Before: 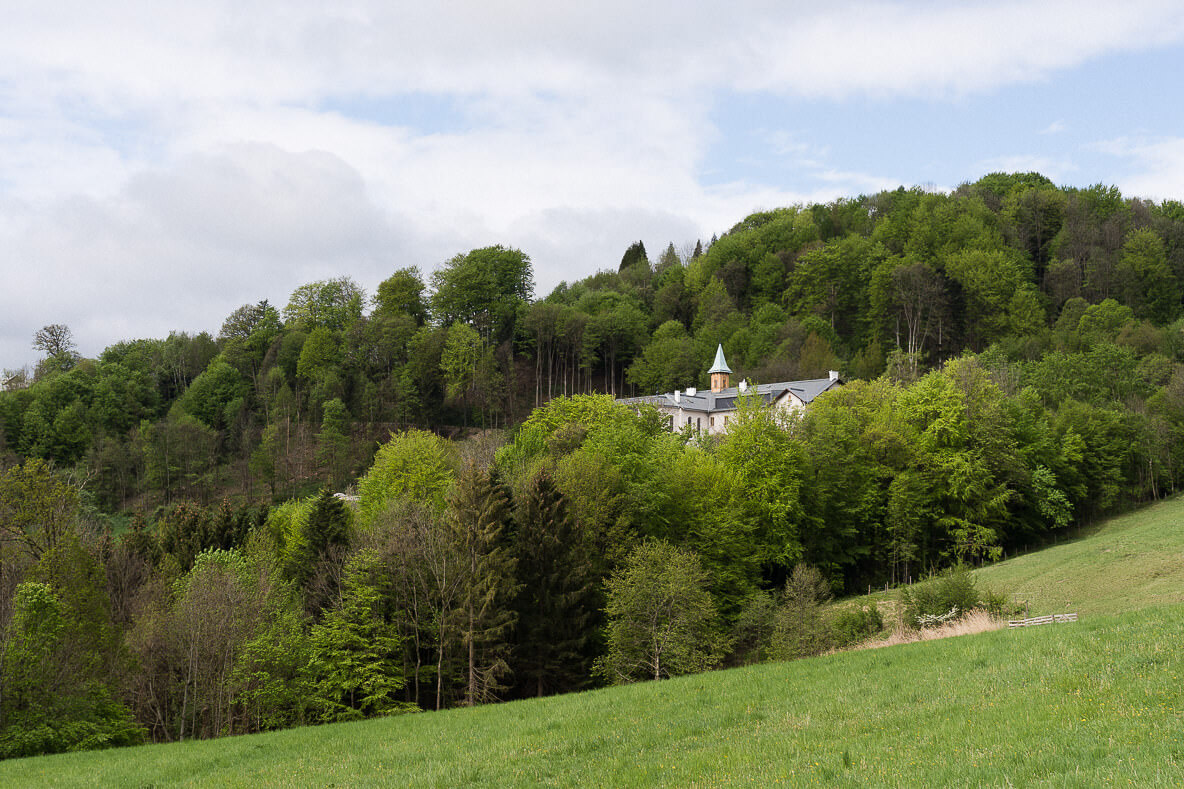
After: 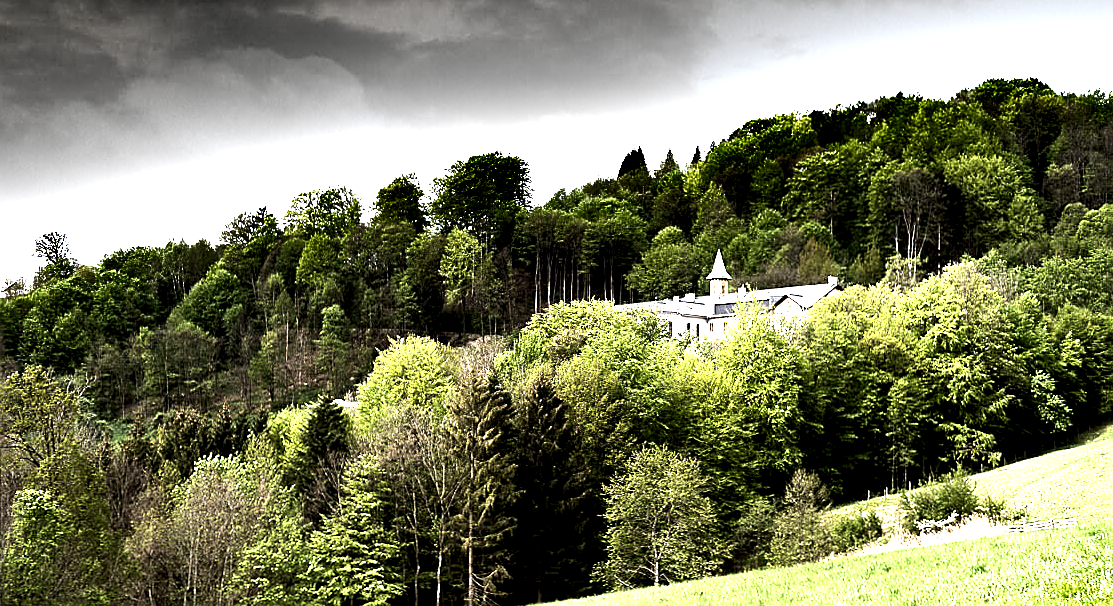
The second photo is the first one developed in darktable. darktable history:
crop and rotate: angle 0.095°, top 11.942%, right 5.721%, bottom 10.979%
exposure: black level correction 0, exposure 0.695 EV, compensate highlight preservation false
local contrast: highlights 212%, shadows 148%, detail 138%, midtone range 0.26
shadows and highlights: radius 108.55, shadows 23.52, highlights -58.9, low approximation 0.01, soften with gaussian
sharpen: on, module defaults
tone equalizer: -8 EV -1.06 EV, -7 EV -1.02 EV, -6 EV -0.875 EV, -5 EV -0.594 EV, -3 EV 0.581 EV, -2 EV 0.868 EV, -1 EV 1.01 EV, +0 EV 1.08 EV, edges refinement/feathering 500, mask exposure compensation -1.57 EV, preserve details no
